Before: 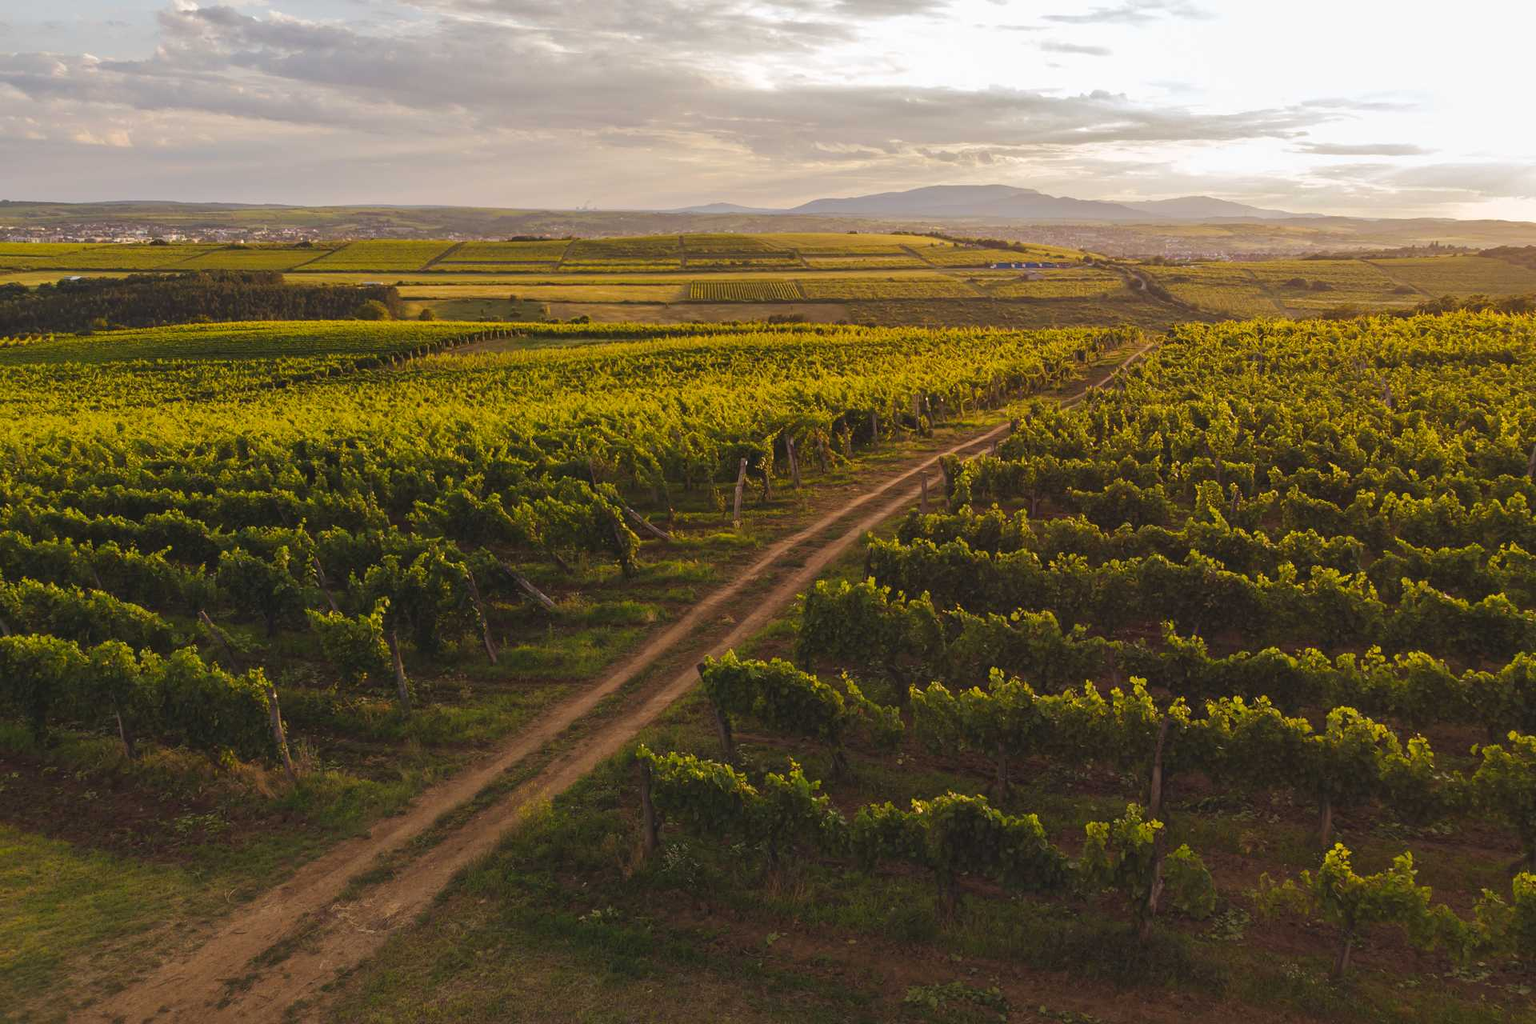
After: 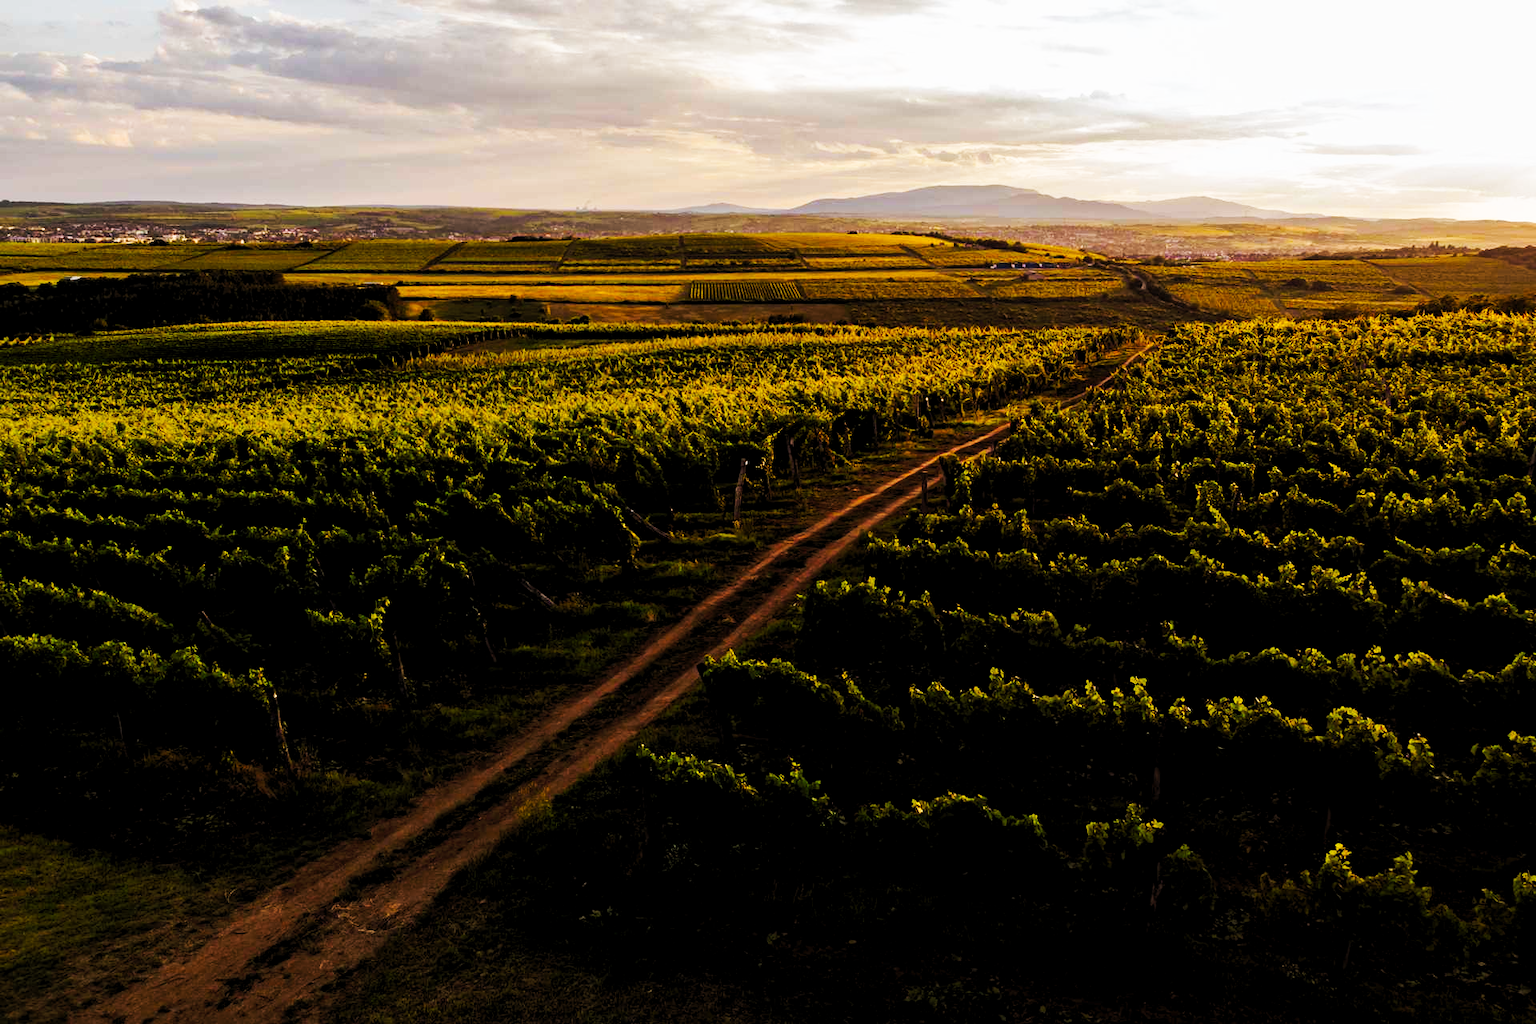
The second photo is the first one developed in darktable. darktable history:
rgb levels: levels [[0.029, 0.461, 0.922], [0, 0.5, 1], [0, 0.5, 1]]
tone curve: curves: ch0 [(0, 0) (0.003, 0.003) (0.011, 0.005) (0.025, 0.005) (0.044, 0.008) (0.069, 0.015) (0.1, 0.023) (0.136, 0.032) (0.177, 0.046) (0.224, 0.072) (0.277, 0.124) (0.335, 0.174) (0.399, 0.253) (0.468, 0.365) (0.543, 0.519) (0.623, 0.675) (0.709, 0.805) (0.801, 0.908) (0.898, 0.97) (1, 1)], preserve colors none
exposure: black level correction 0.009, exposure -0.159 EV, compensate highlight preservation false
